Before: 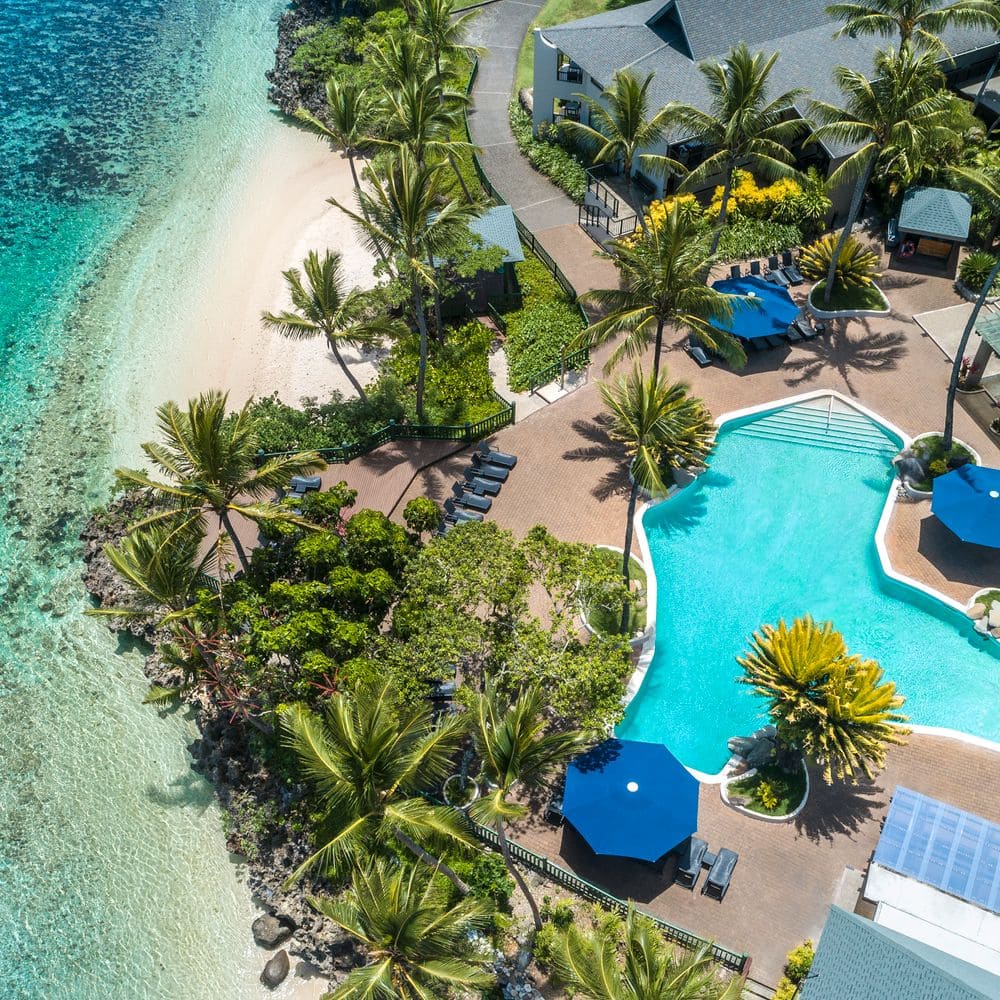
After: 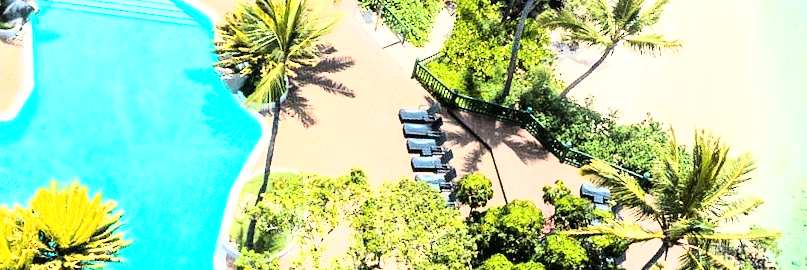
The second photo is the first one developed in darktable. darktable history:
white balance: red 1.009, blue 0.985
crop and rotate: angle 16.12°, top 30.835%, bottom 35.653%
rgb curve: curves: ch0 [(0, 0) (0.21, 0.15) (0.24, 0.21) (0.5, 0.75) (0.75, 0.96) (0.89, 0.99) (1, 1)]; ch1 [(0, 0.02) (0.21, 0.13) (0.25, 0.2) (0.5, 0.67) (0.75, 0.9) (0.89, 0.97) (1, 1)]; ch2 [(0, 0.02) (0.21, 0.13) (0.25, 0.2) (0.5, 0.67) (0.75, 0.9) (0.89, 0.97) (1, 1)], compensate middle gray true
exposure: black level correction 0, exposure 0.7 EV, compensate exposure bias true, compensate highlight preservation false
